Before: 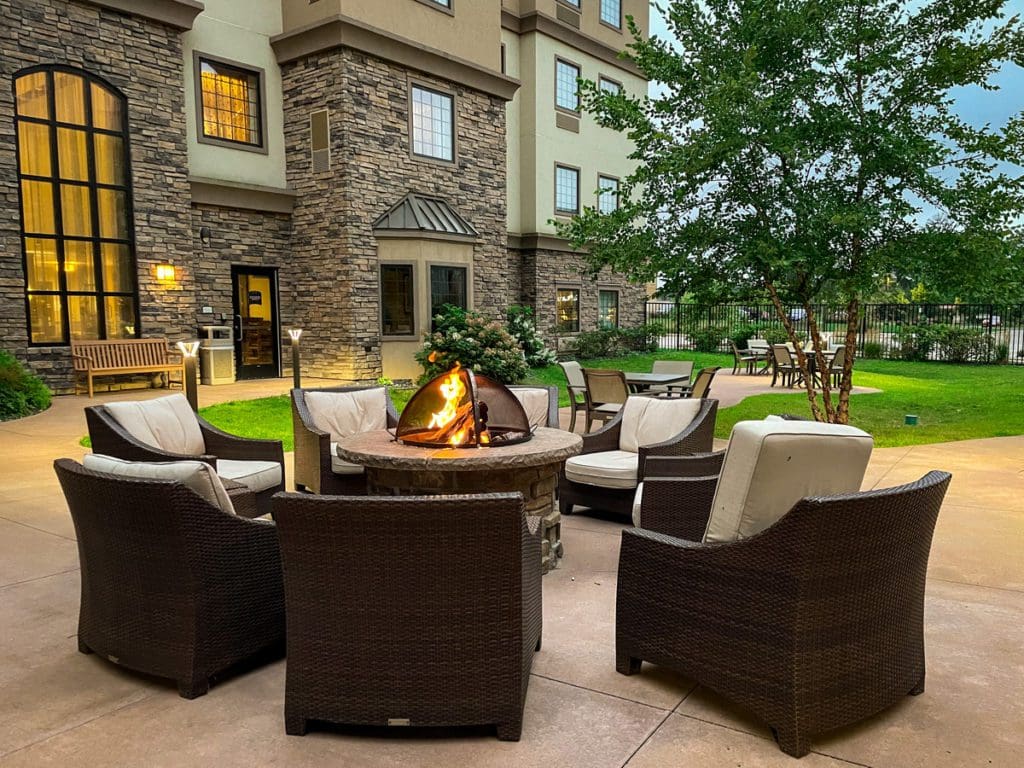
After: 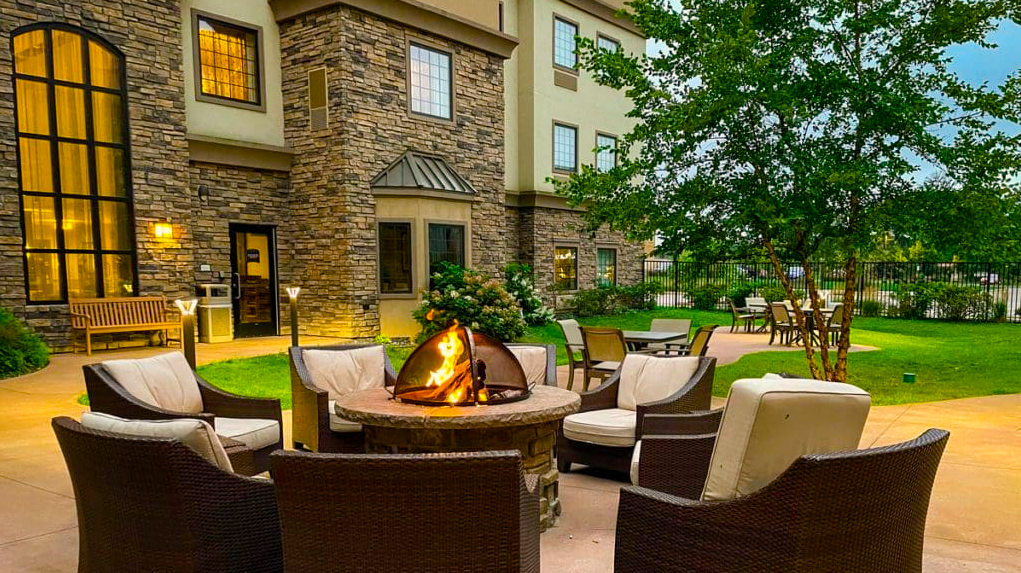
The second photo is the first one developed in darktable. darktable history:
color balance rgb: highlights gain › chroma 1.616%, highlights gain › hue 55.23°, linear chroma grading › global chroma 22.64%, perceptual saturation grading › global saturation 35.129%, perceptual saturation grading › highlights -29.994%, perceptual saturation grading › shadows 35.775%, global vibrance 5.859%
crop: left 0.219%, top 5.486%, bottom 19.821%
